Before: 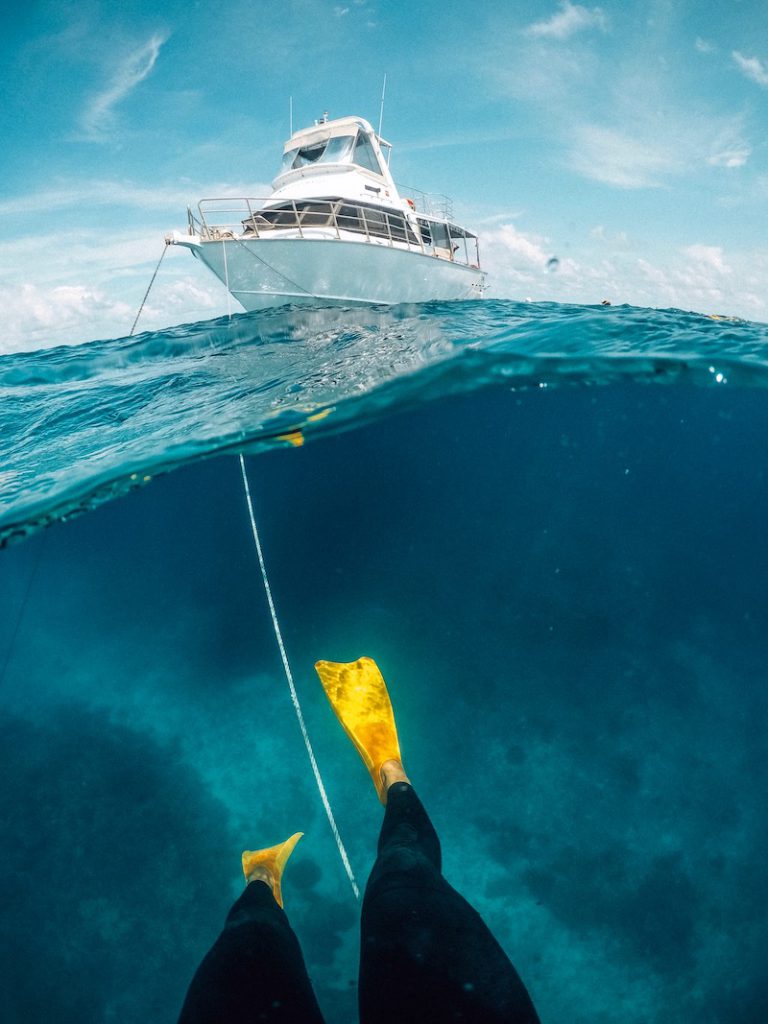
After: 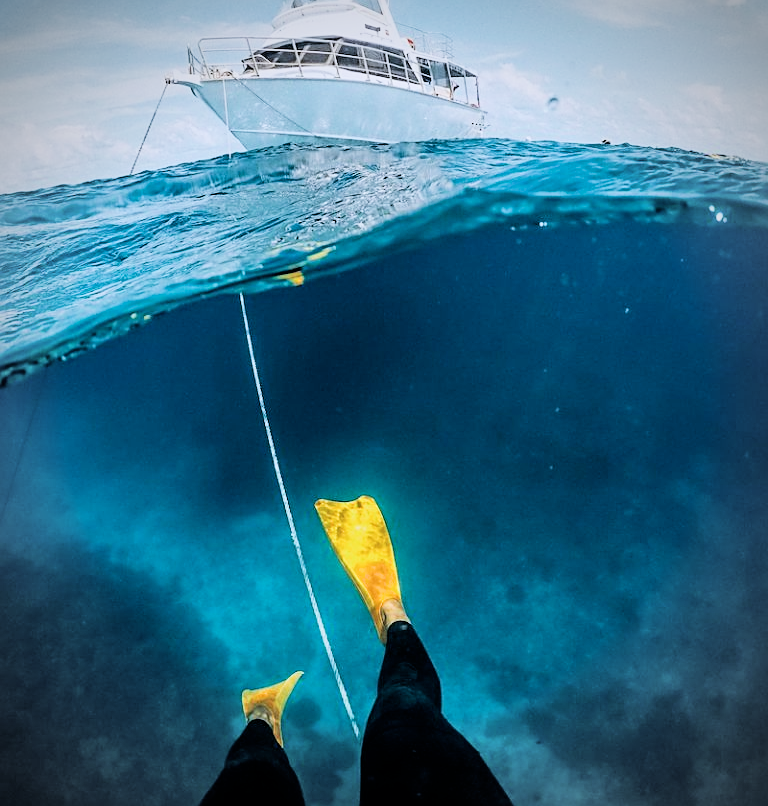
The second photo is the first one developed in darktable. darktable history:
sharpen: on, module defaults
white balance: red 0.976, blue 1.04
exposure: black level correction 0.001, exposure 0.5 EV, compensate exposure bias true, compensate highlight preservation false
crop and rotate: top 15.774%, bottom 5.506%
filmic rgb: black relative exposure -5 EV, hardness 2.88, contrast 1.3, highlights saturation mix -10%
vignetting: on, module defaults
color calibration: illuminant as shot in camera, x 0.358, y 0.373, temperature 4628.91 K
